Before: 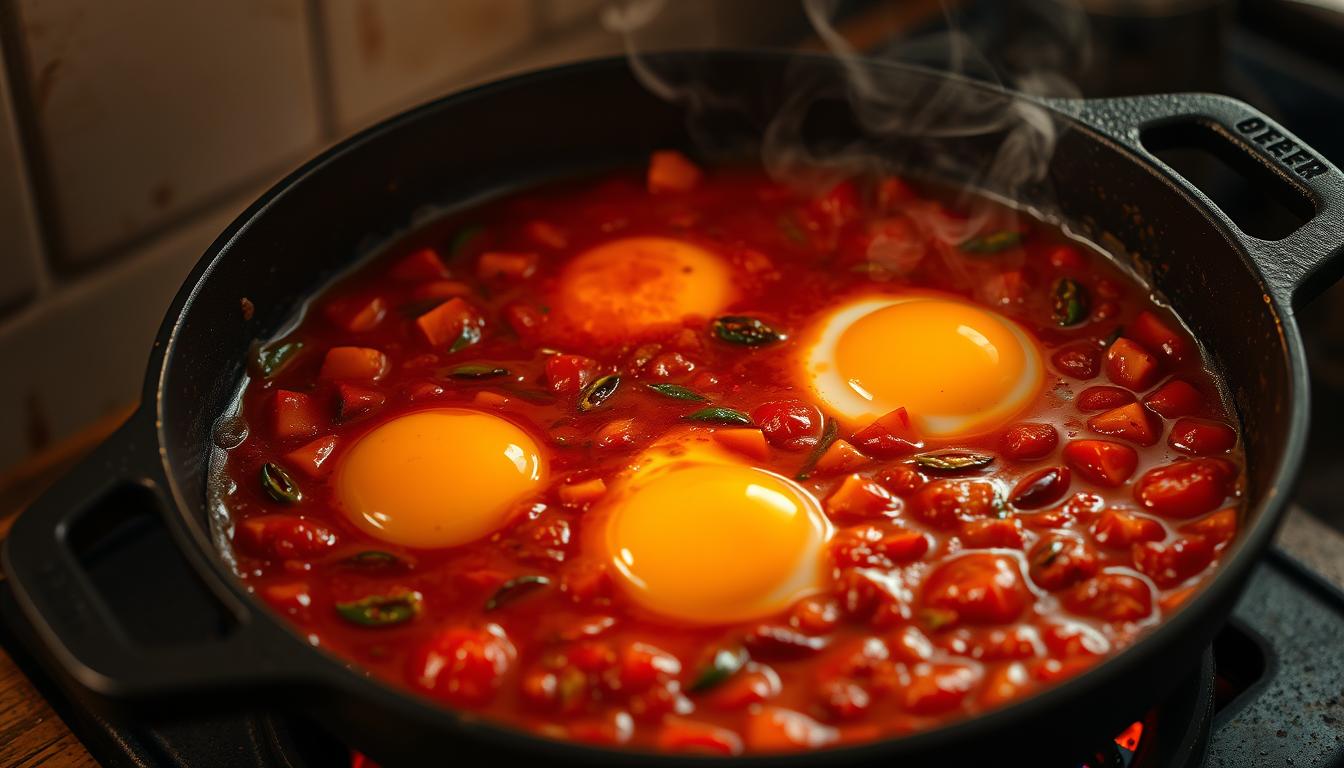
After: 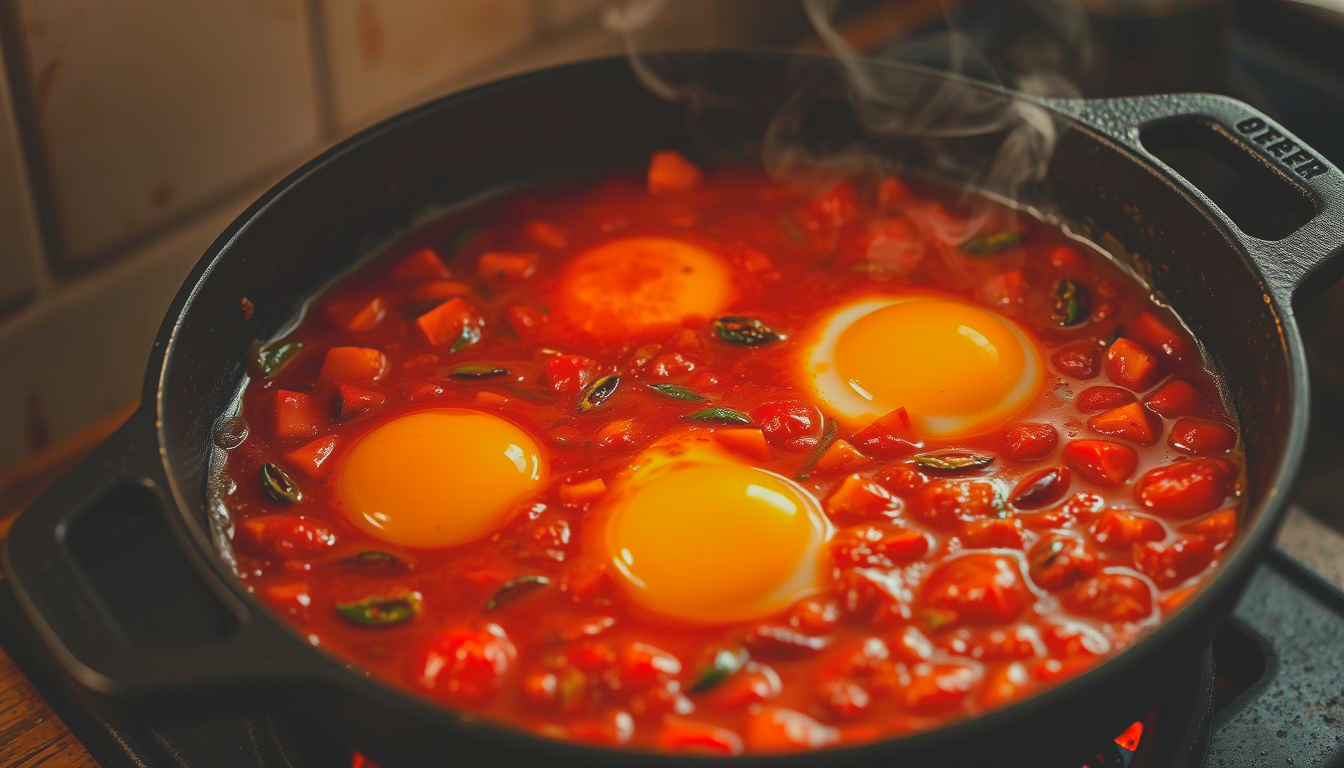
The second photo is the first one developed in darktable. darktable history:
contrast brightness saturation: contrast -0.28
tone equalizer: -8 EV 0.001 EV, -7 EV -0.004 EV, -6 EV 0.009 EV, -5 EV 0.032 EV, -4 EV 0.276 EV, -3 EV 0.644 EV, -2 EV 0.584 EV, -1 EV 0.187 EV, +0 EV 0.024 EV
